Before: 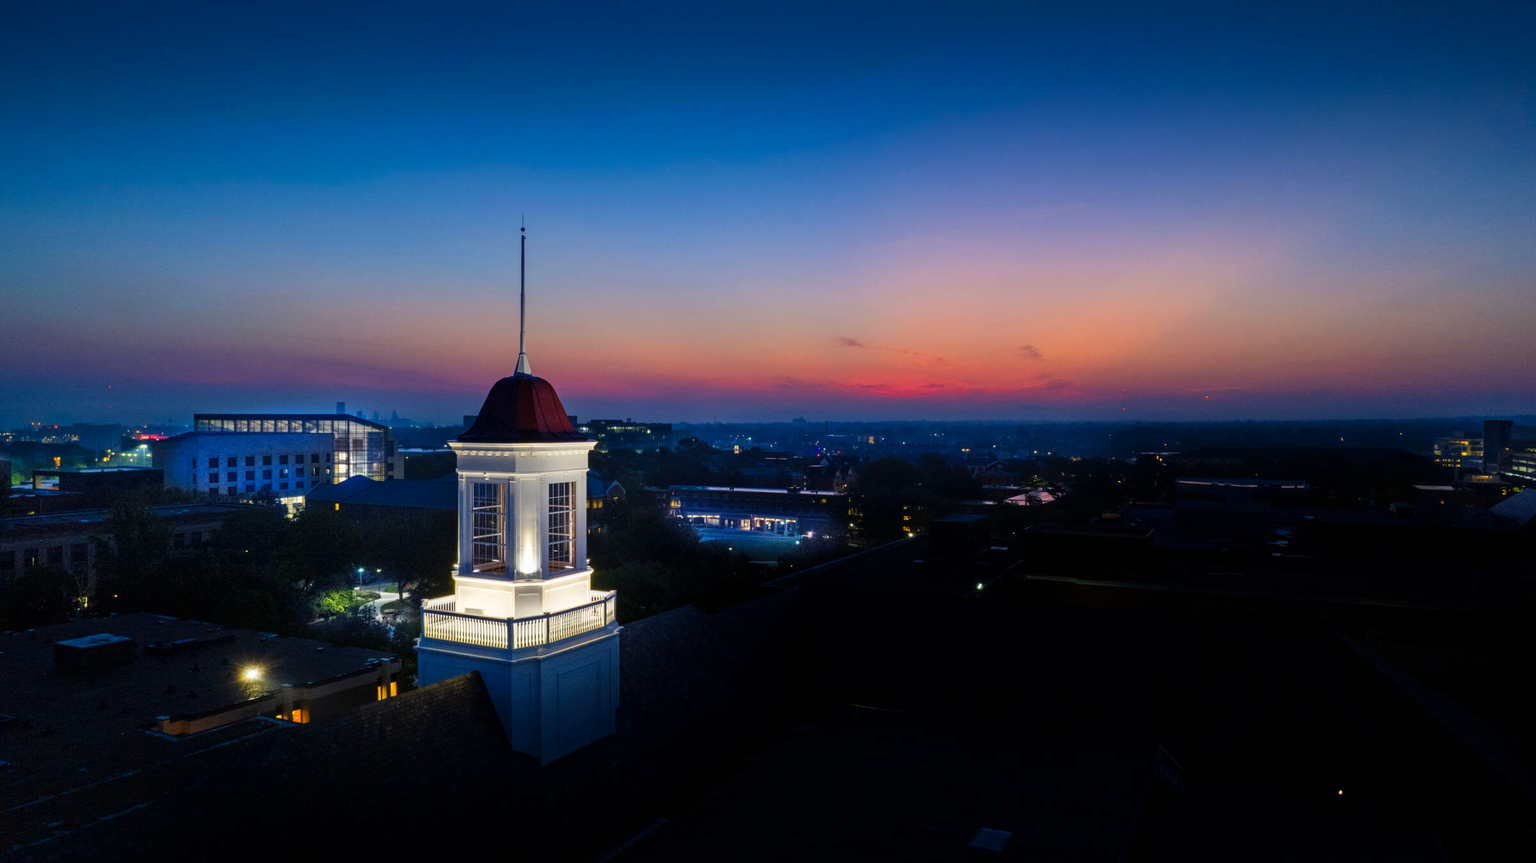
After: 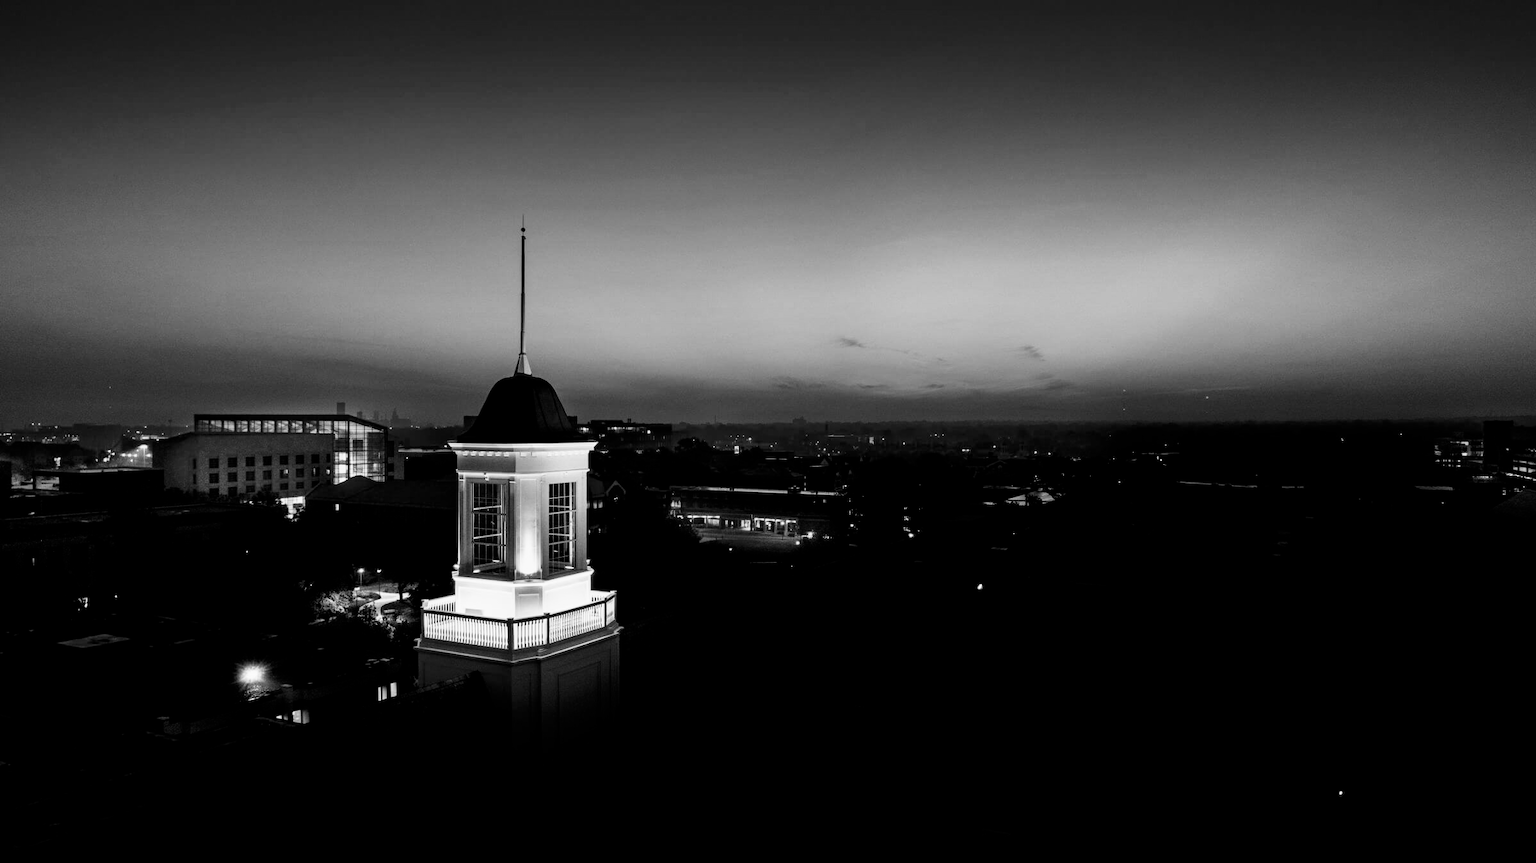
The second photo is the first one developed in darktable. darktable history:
exposure: black level correction 0, exposure 0.5 EV, compensate highlight preservation false
monochrome: a 32, b 64, size 2.3
color zones: curves: ch1 [(0, 0.455) (0.063, 0.455) (0.286, 0.495) (0.429, 0.5) (0.571, 0.5) (0.714, 0.5) (0.857, 0.5) (1, 0.455)]; ch2 [(0, 0.532) (0.063, 0.521) (0.233, 0.447) (0.429, 0.489) (0.571, 0.5) (0.714, 0.5) (0.857, 0.5) (1, 0.532)]
contrast brightness saturation: contrast 0.07, brightness -0.14, saturation 0.11
color balance rgb: saturation formula JzAzBz (2021)
filmic rgb: black relative exposure -4 EV, white relative exposure 3 EV, hardness 3.02, contrast 1.4
tone equalizer: on, module defaults
